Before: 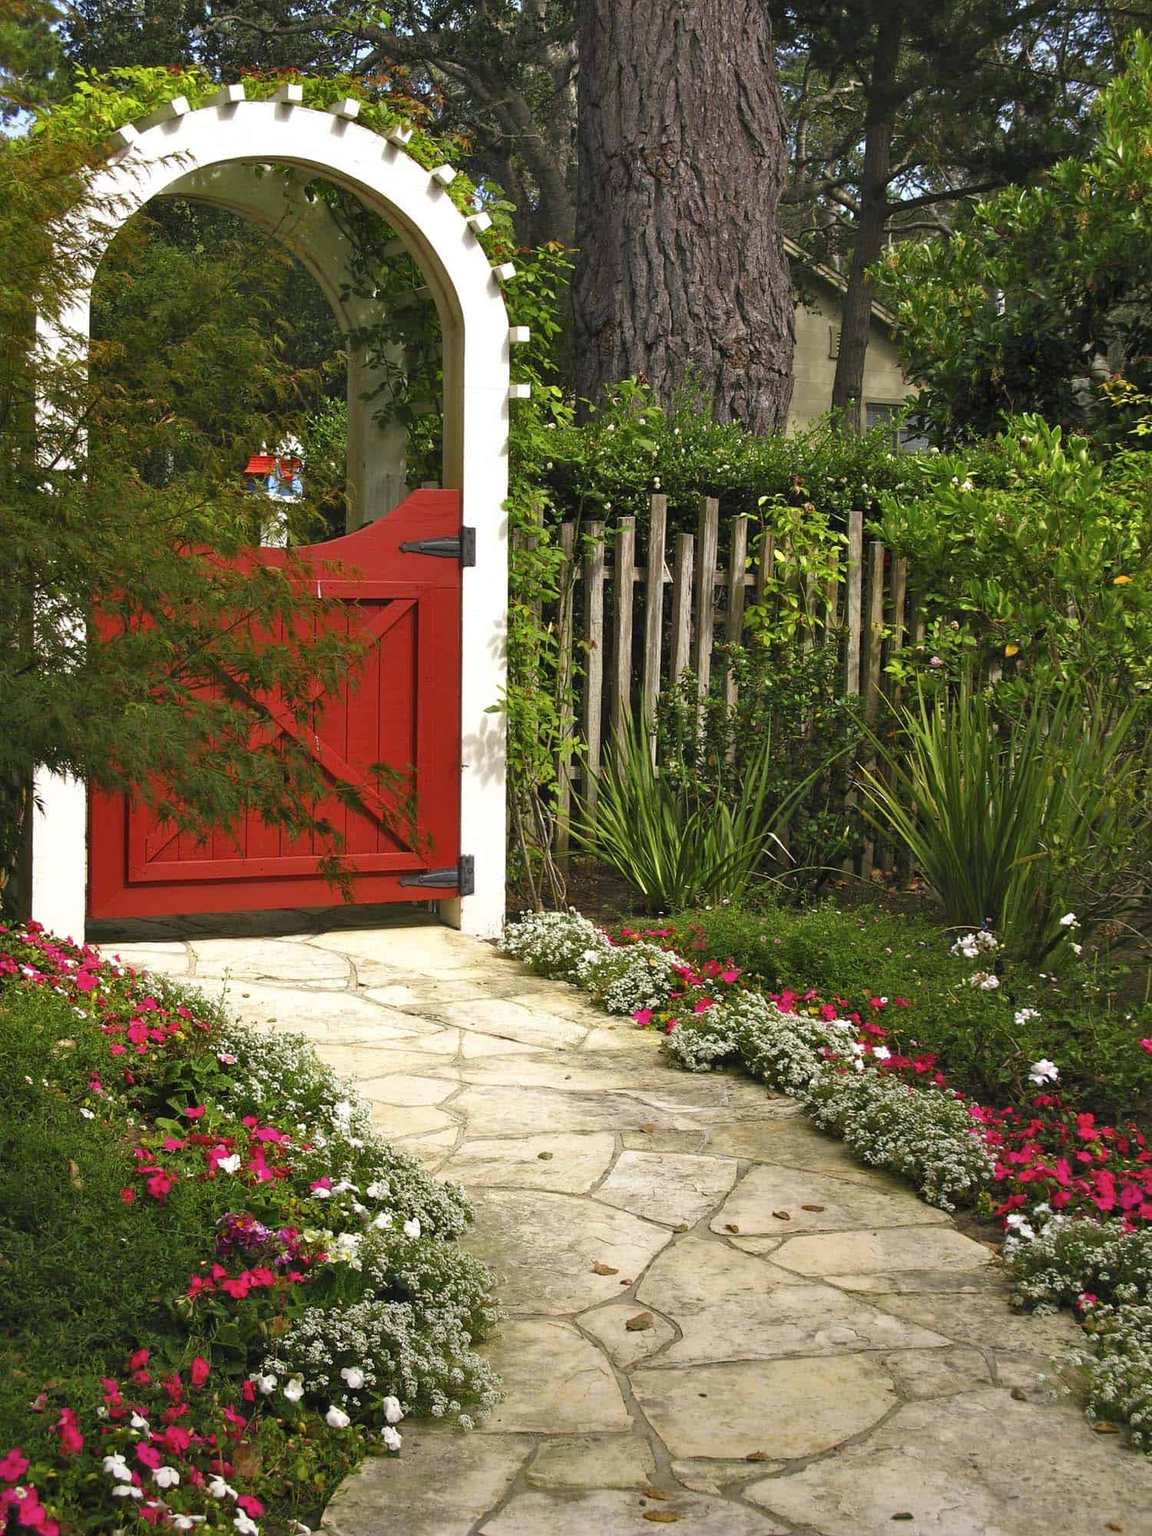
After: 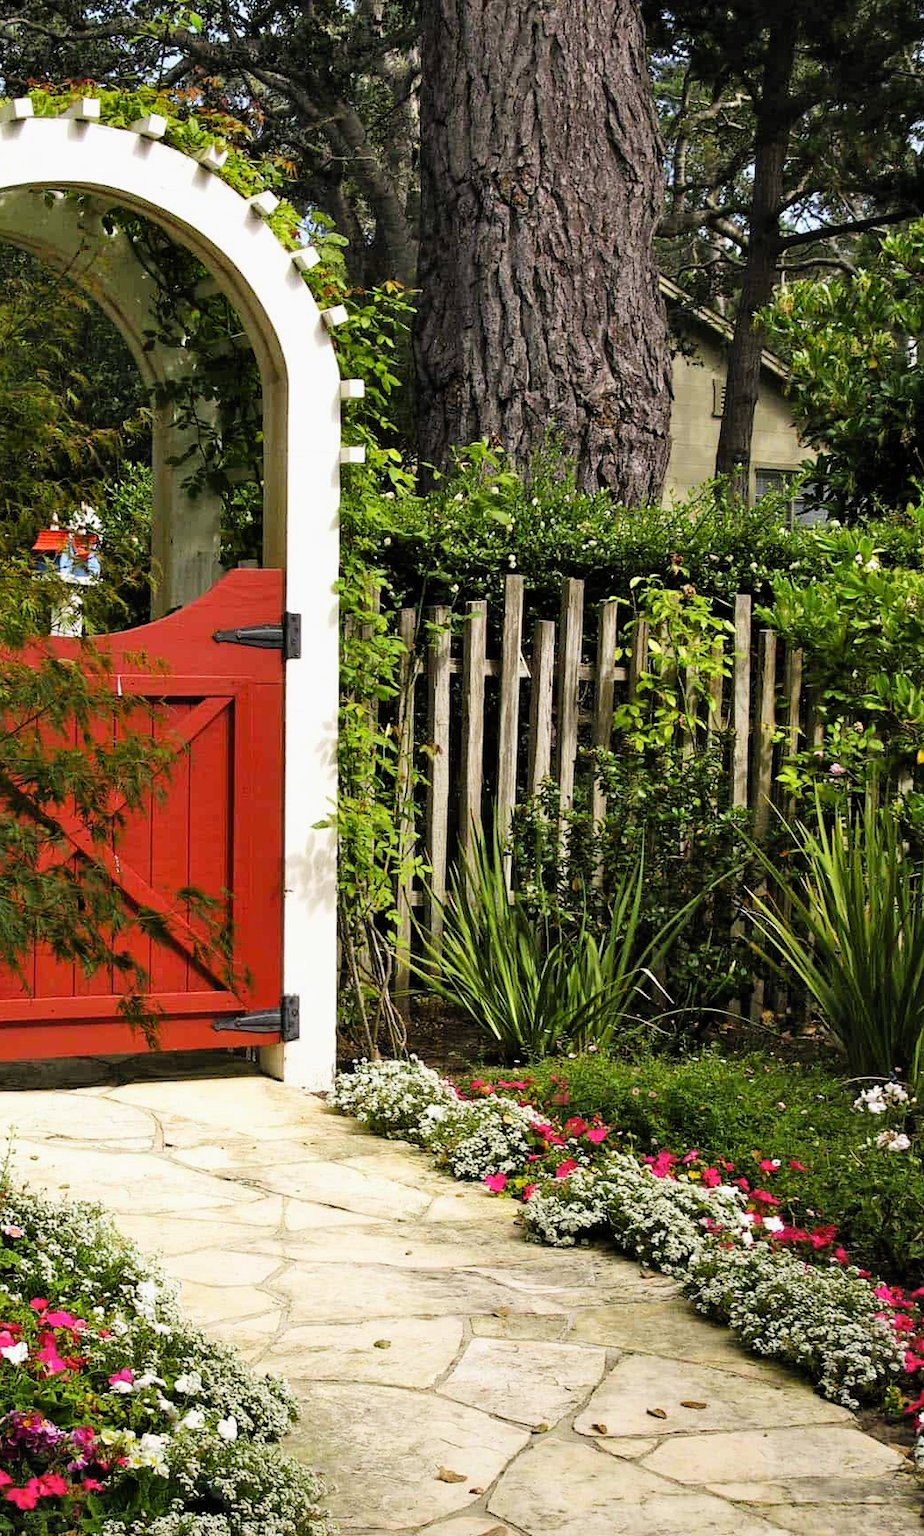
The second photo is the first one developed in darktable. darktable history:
filmic rgb: black relative exposure -7.65 EV, white relative exposure 4.56 EV, threshold 5.96 EV, hardness 3.61, contrast 1.245, enable highlight reconstruction true
tone curve: curves: ch0 [(0, 0) (0.541, 0.628) (0.906, 0.997)], preserve colors none
crop: left 18.808%, right 12.093%, bottom 13.992%
